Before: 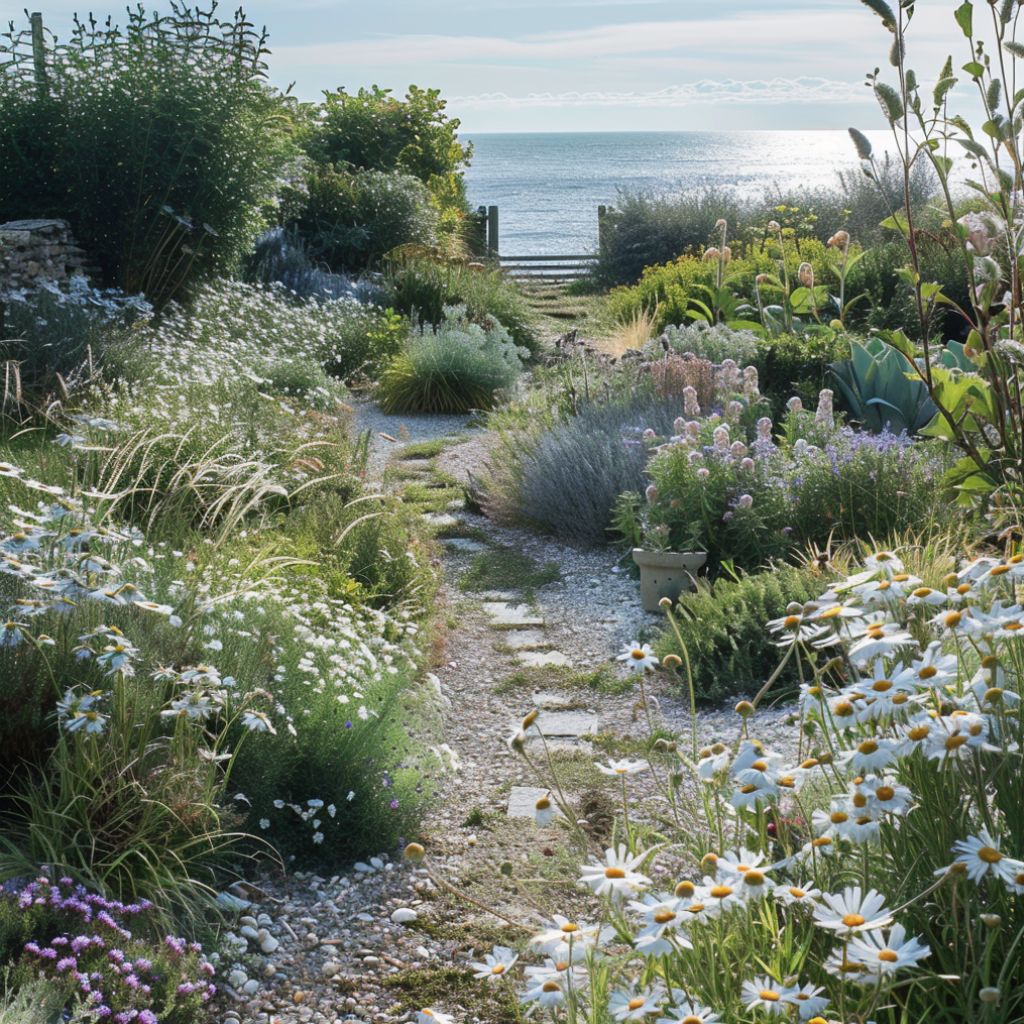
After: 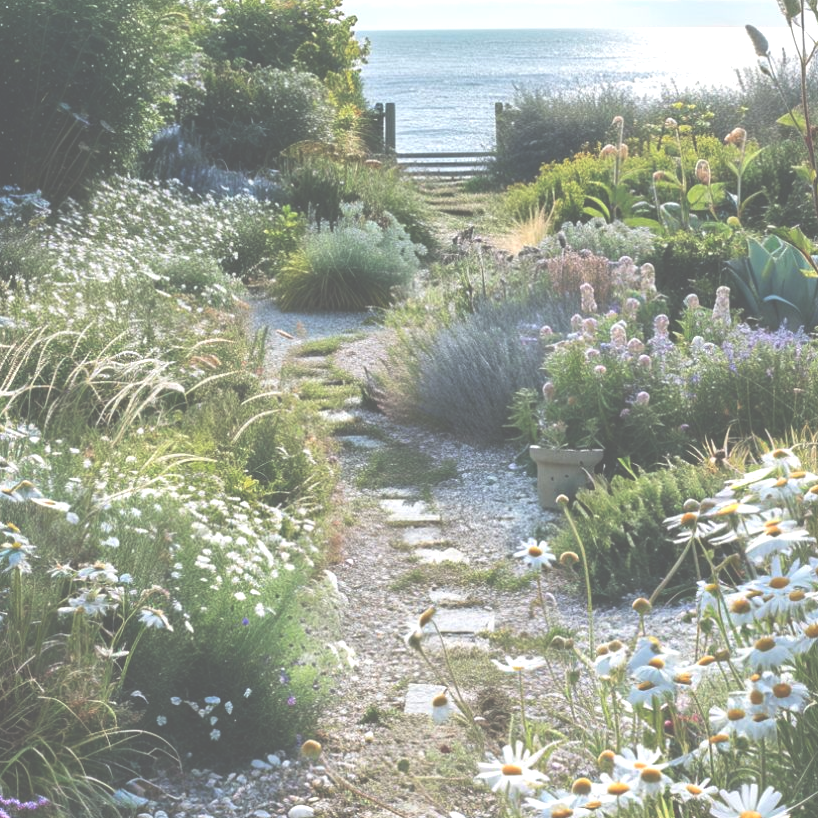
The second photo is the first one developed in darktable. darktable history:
exposure: black level correction -0.071, exposure 0.5 EV, compensate highlight preservation false
crop and rotate: left 10.071%, top 10.071%, right 10.02%, bottom 10.02%
